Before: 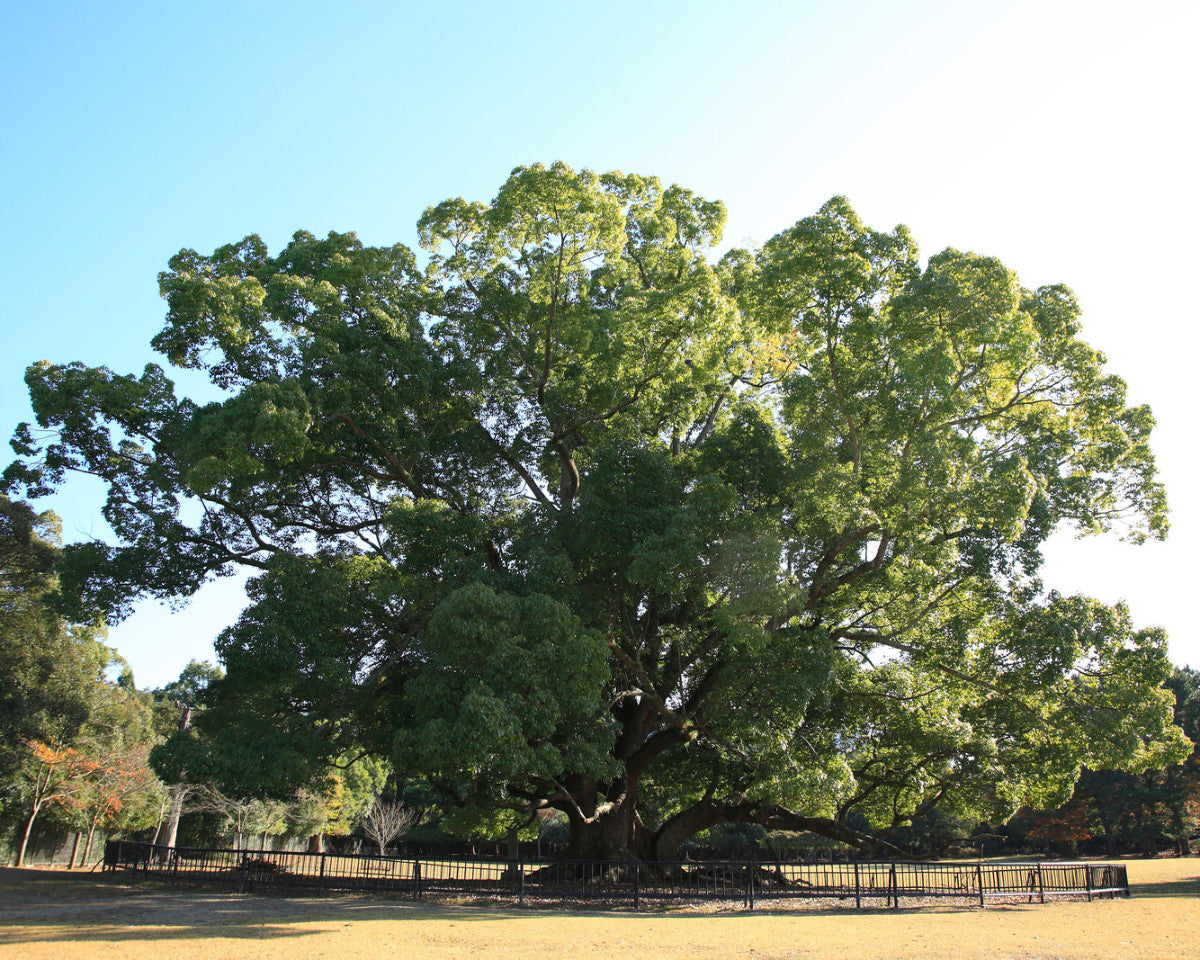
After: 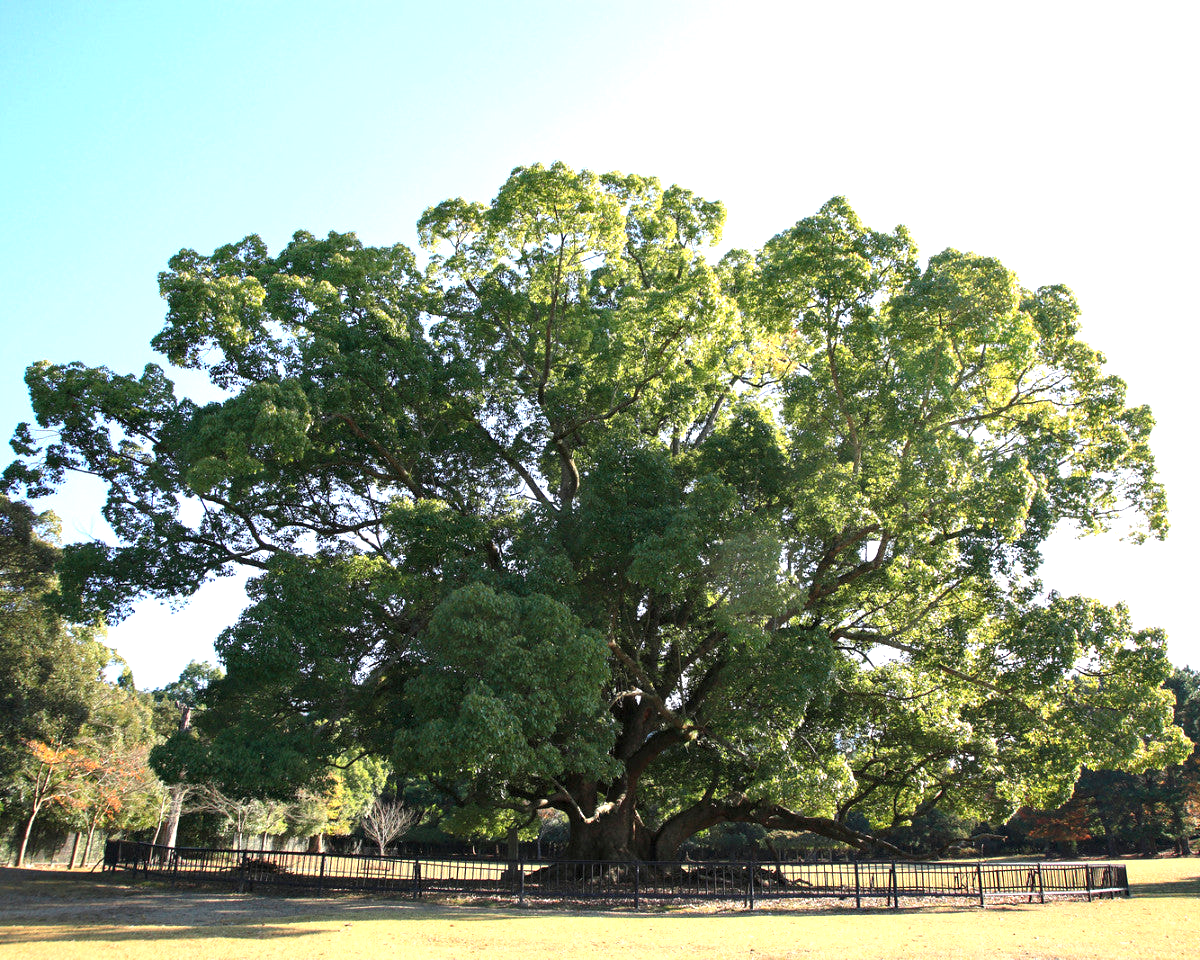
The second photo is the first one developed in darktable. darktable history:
contrast equalizer: octaves 7, y [[0.6 ×6], [0.55 ×6], [0 ×6], [0 ×6], [0 ×6]], mix 0.29
exposure: exposure 0.493 EV, compensate highlight preservation false
